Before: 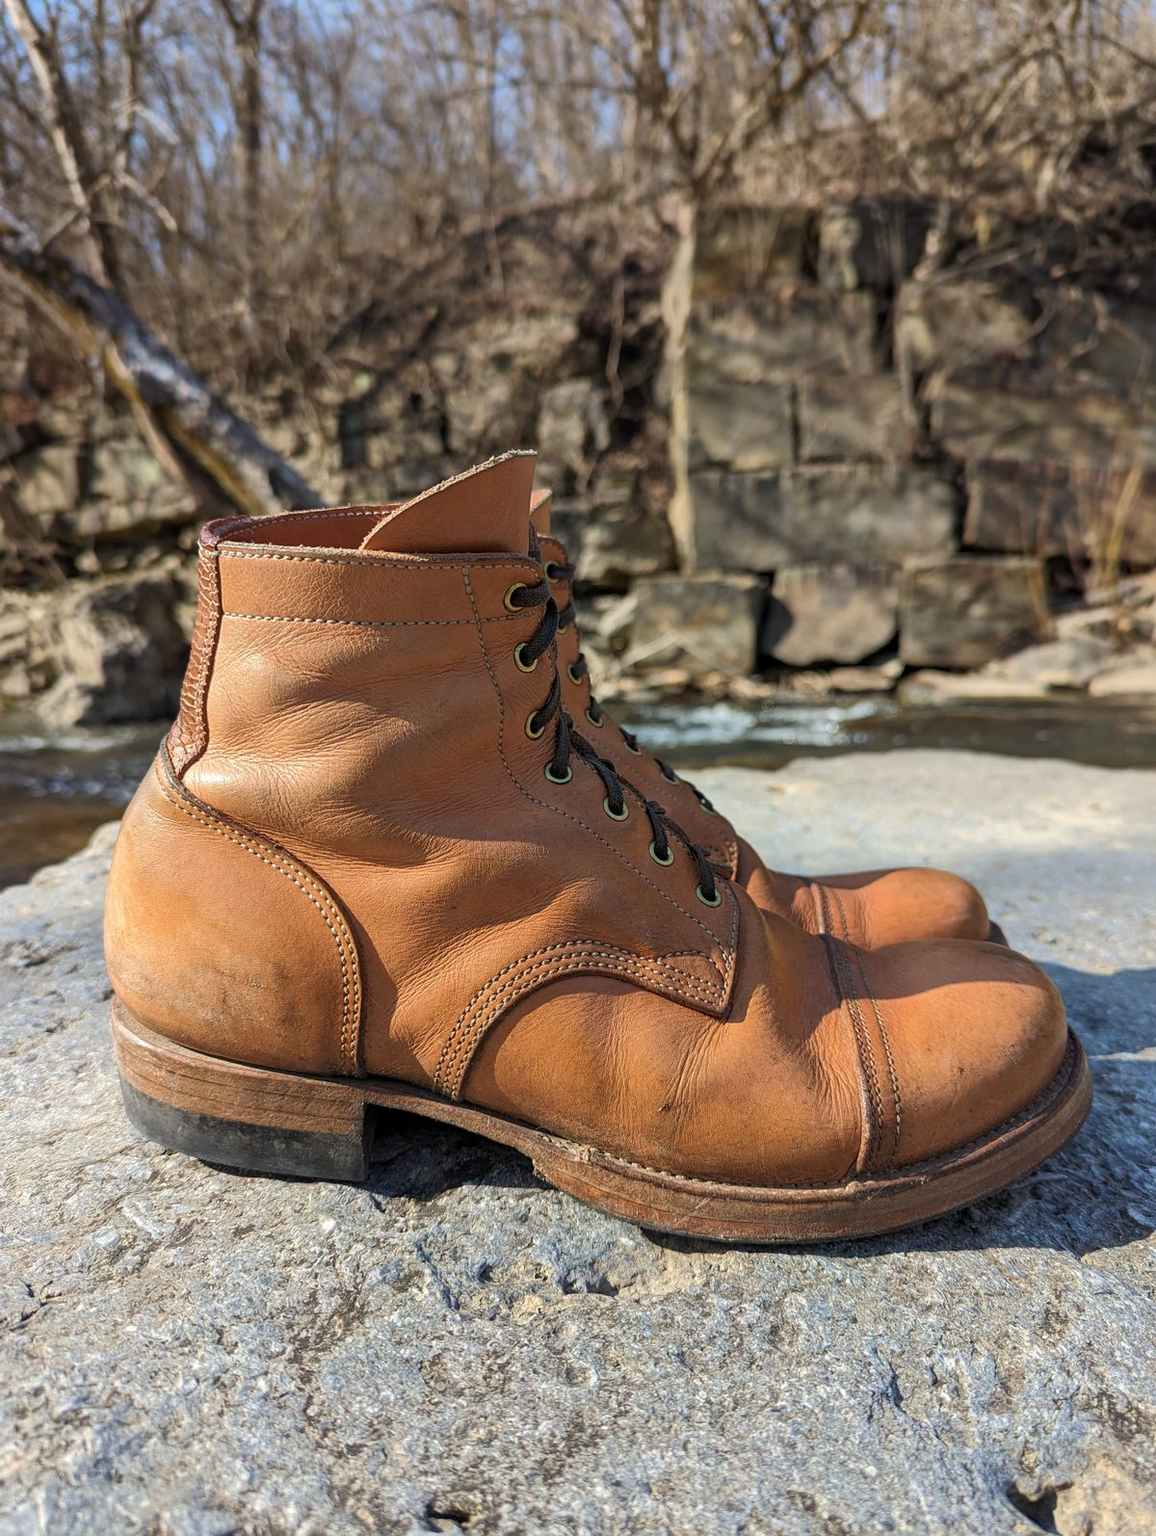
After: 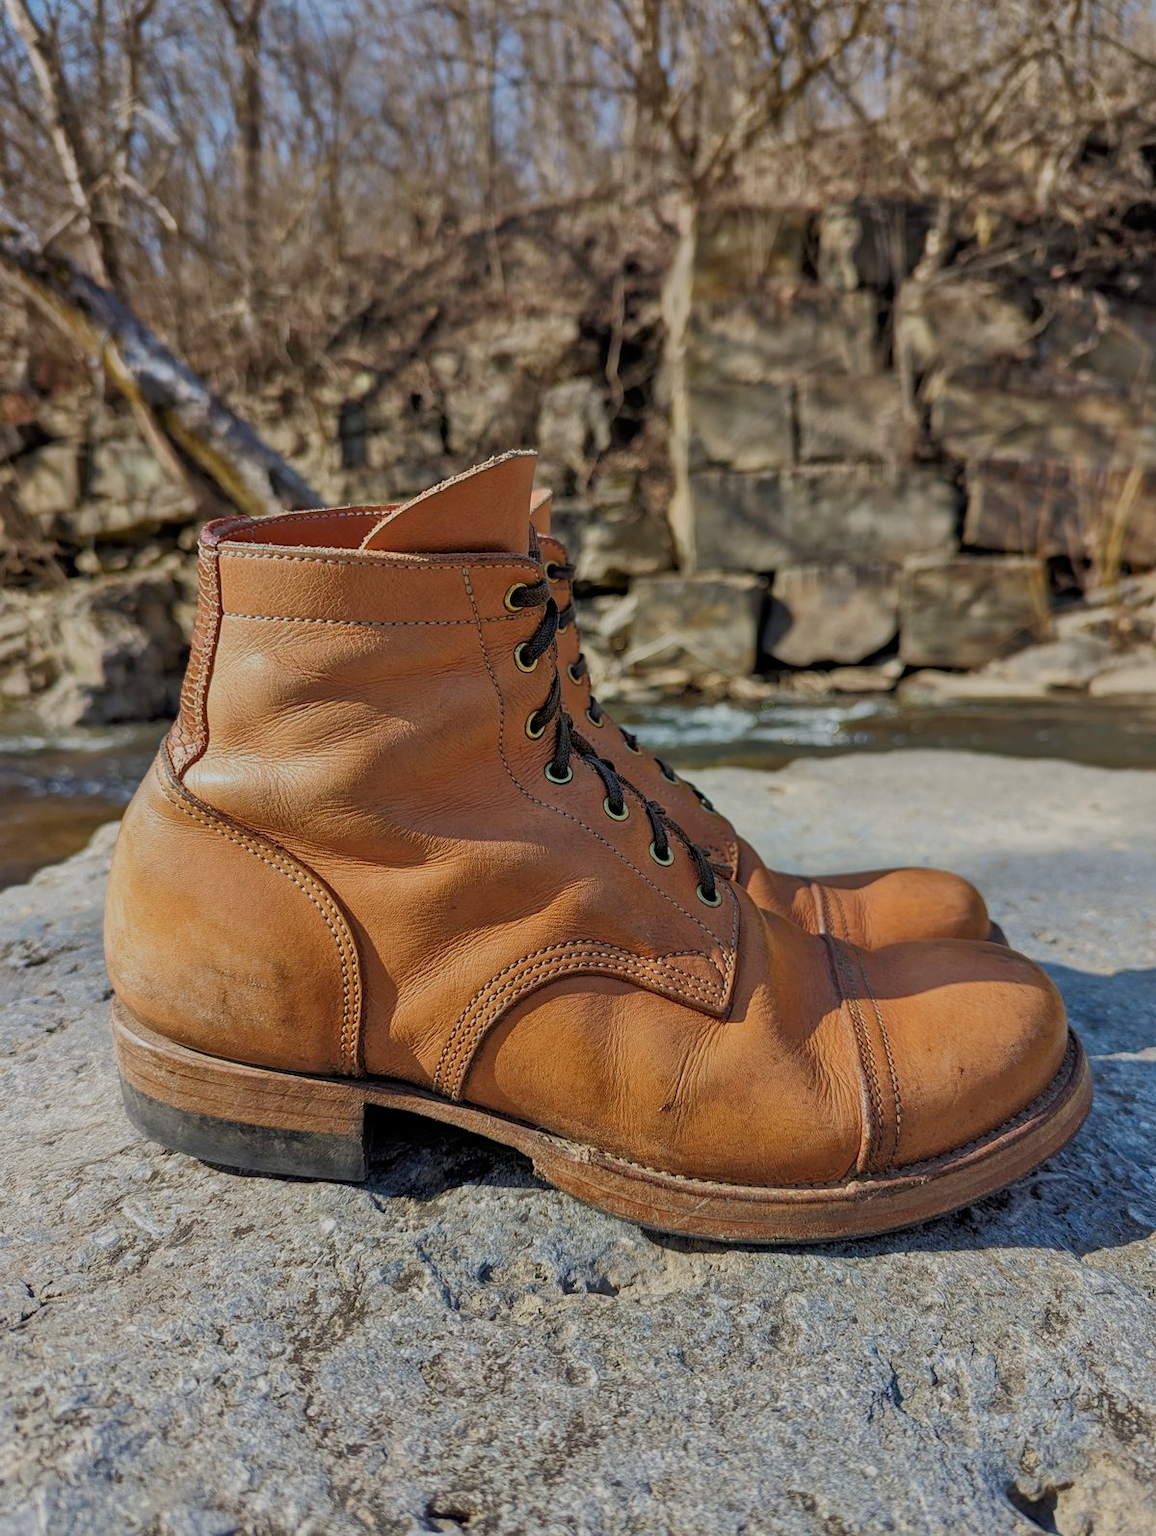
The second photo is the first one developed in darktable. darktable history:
tone curve: curves: ch0 [(0, 0) (0.153, 0.056) (1, 1)], preserve colors none
filmic rgb: black relative exposure -13.1 EV, white relative exposure 4.06 EV, target white luminance 85.008%, hardness 6.29, latitude 42.91%, contrast 0.863, shadows ↔ highlights balance 9.02%, add noise in highlights 0.001, preserve chrominance no, color science v3 (2019), use custom middle-gray values true, contrast in highlights soft
tone equalizer: -7 EV 0.147 EV, -6 EV 0.564 EV, -5 EV 1.16 EV, -4 EV 1.29 EV, -3 EV 1.12 EV, -2 EV 0.6 EV, -1 EV 0.155 EV
